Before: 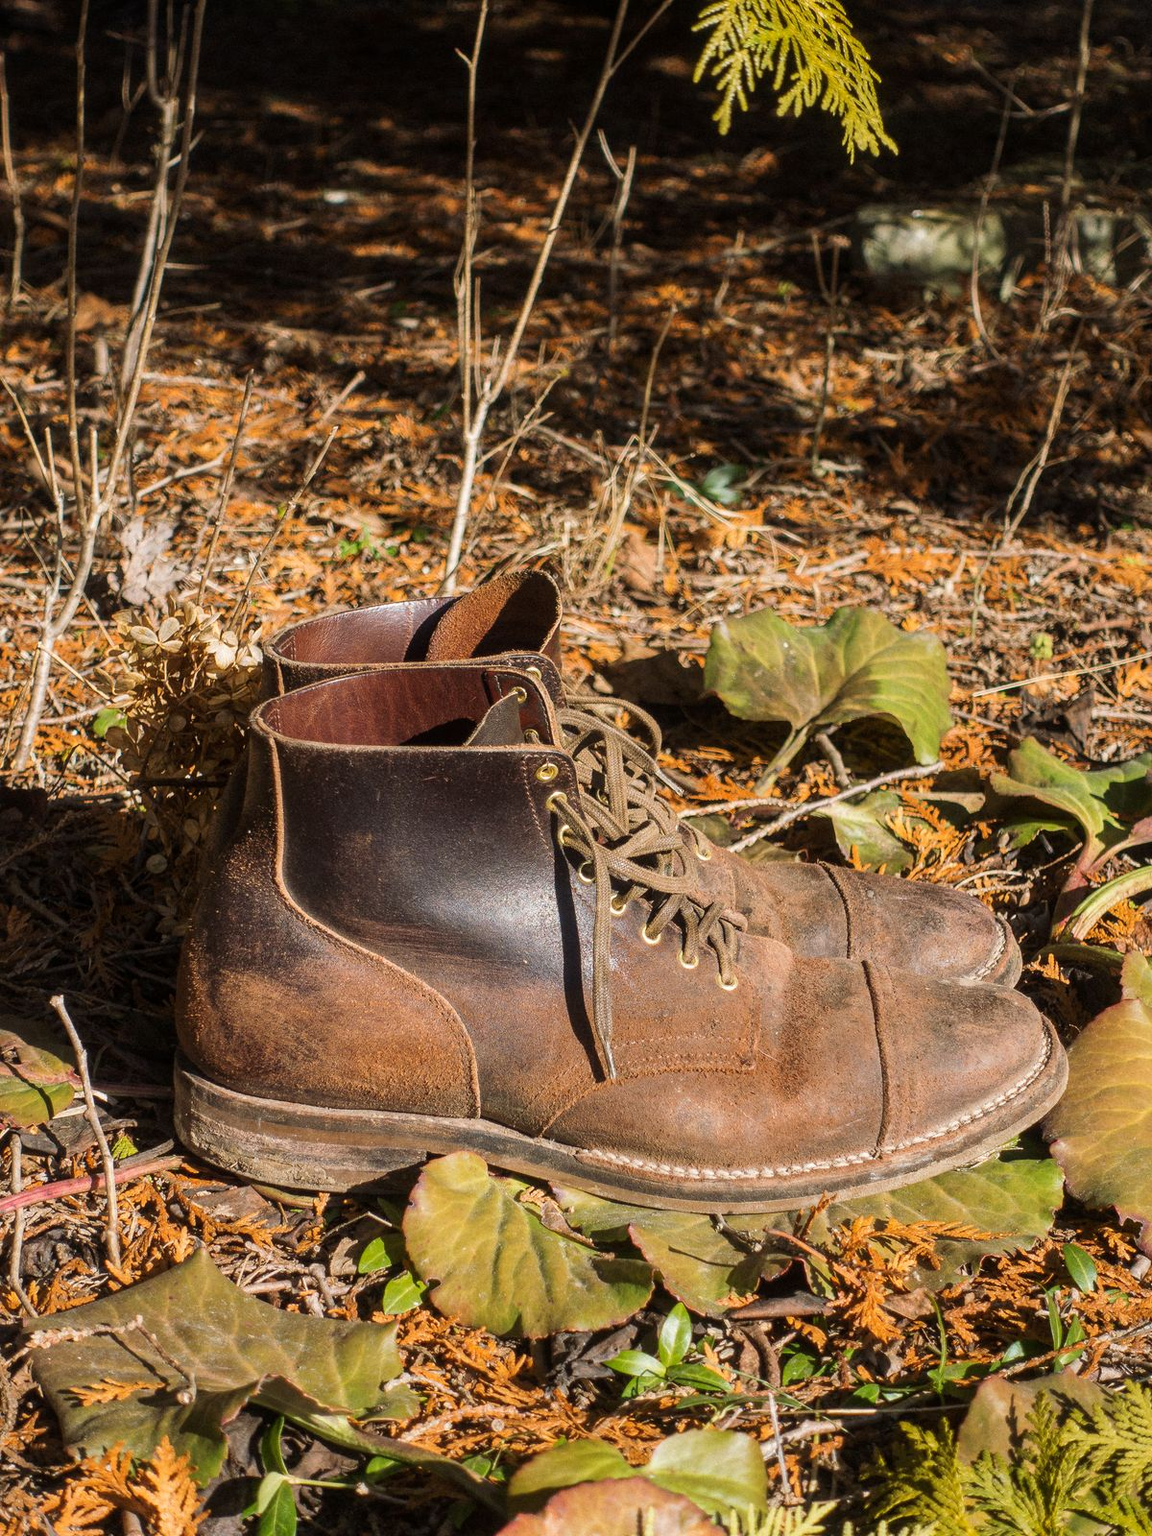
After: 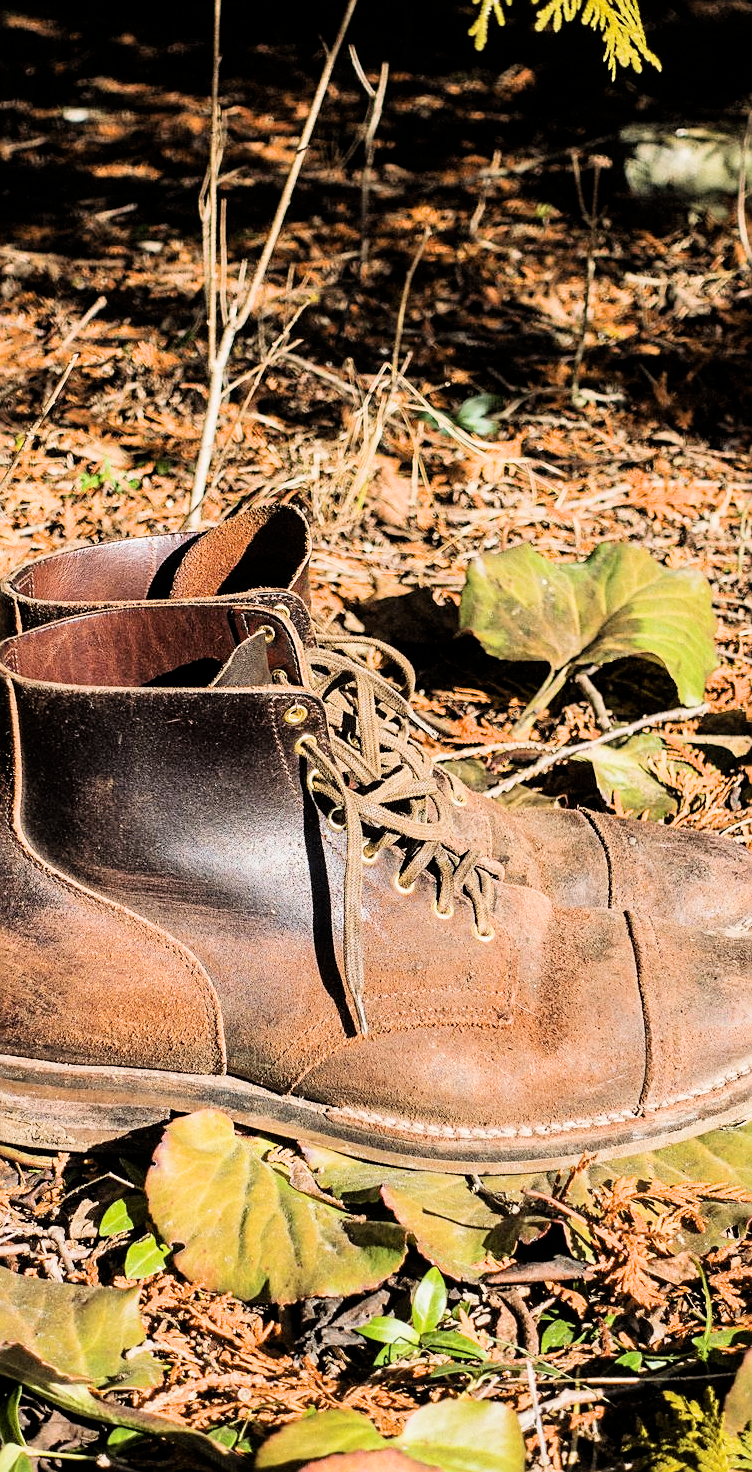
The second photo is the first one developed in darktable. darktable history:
filmic rgb: black relative exposure -5 EV, white relative exposure 3.99 EV, hardness 2.9, contrast 1.409
sharpen: on, module defaults
crop and rotate: left 22.835%, top 5.628%, right 14.437%, bottom 2.36%
exposure: exposure 0.79 EV, compensate exposure bias true, compensate highlight preservation false
